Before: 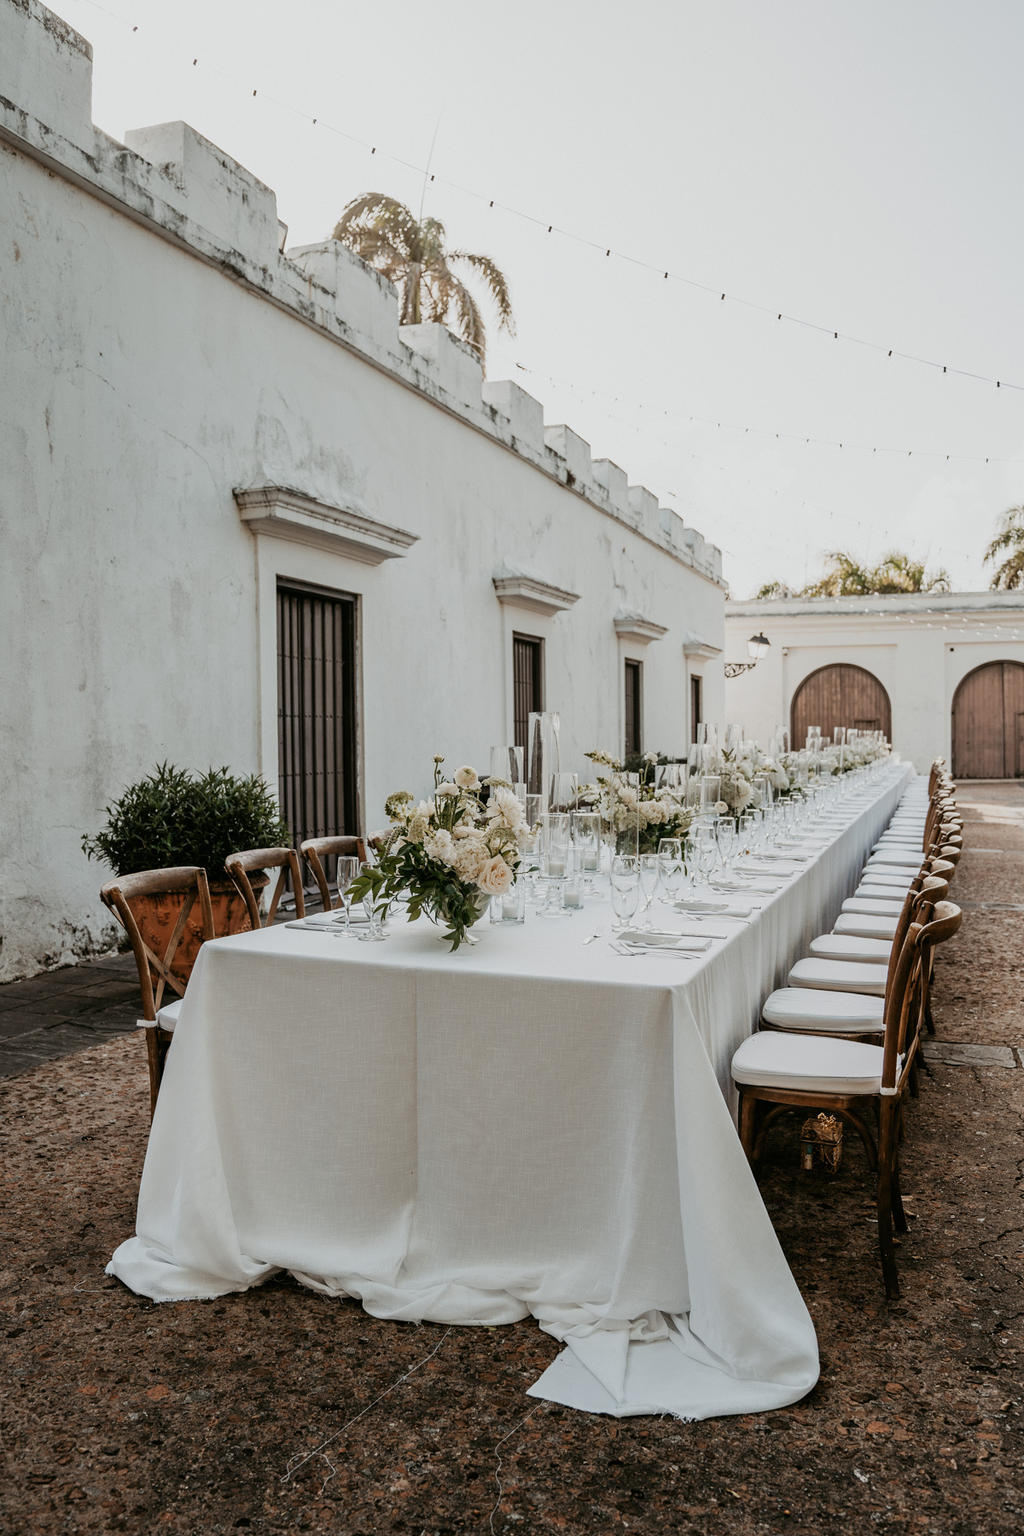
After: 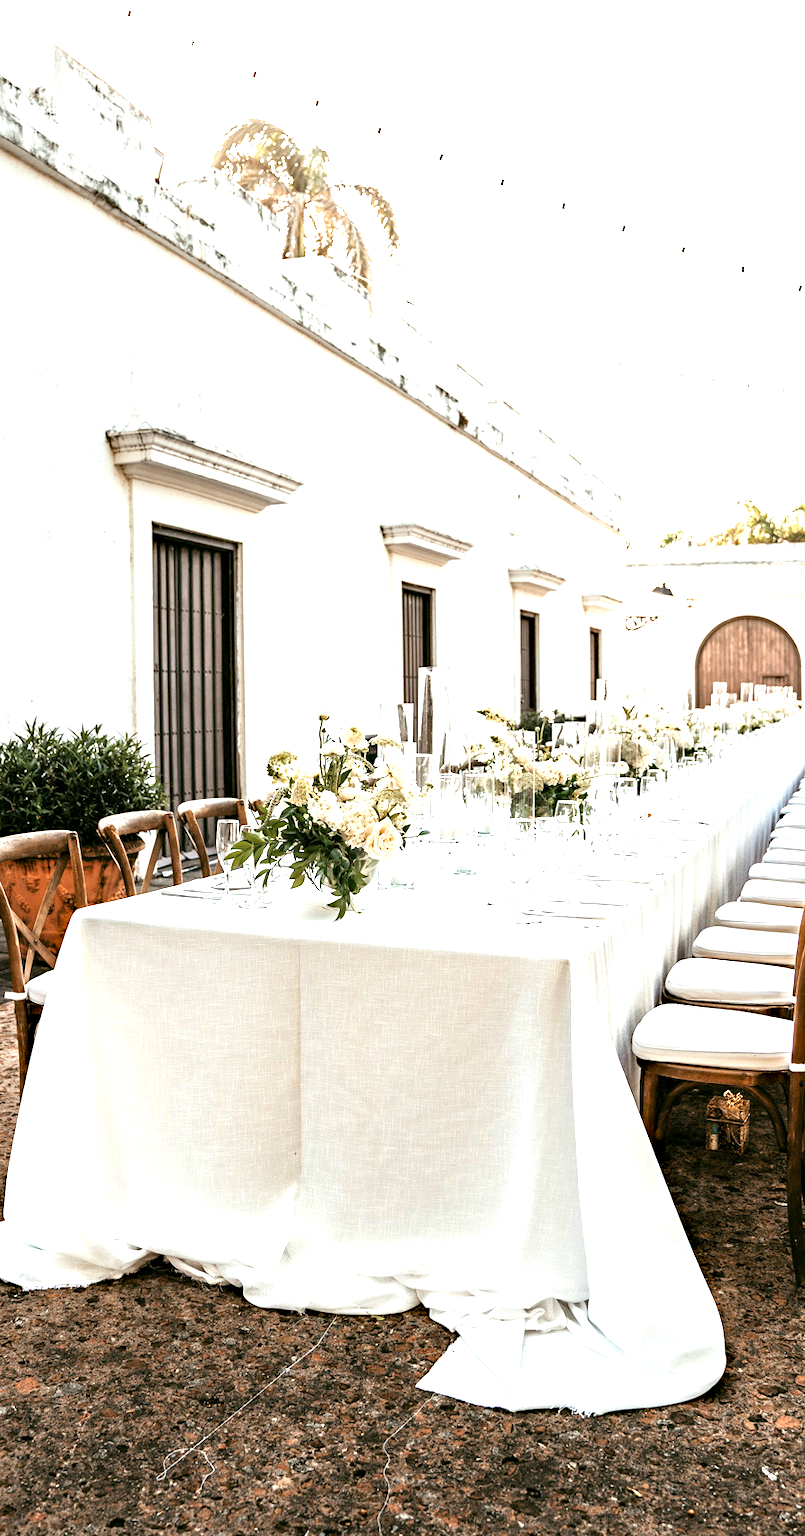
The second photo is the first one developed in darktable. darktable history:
exposure: black level correction 0.001, exposure 1.737 EV, compensate exposure bias true, compensate highlight preservation false
crop and rotate: left 12.93%, top 5.271%, right 12.536%
haze removal: adaptive false
